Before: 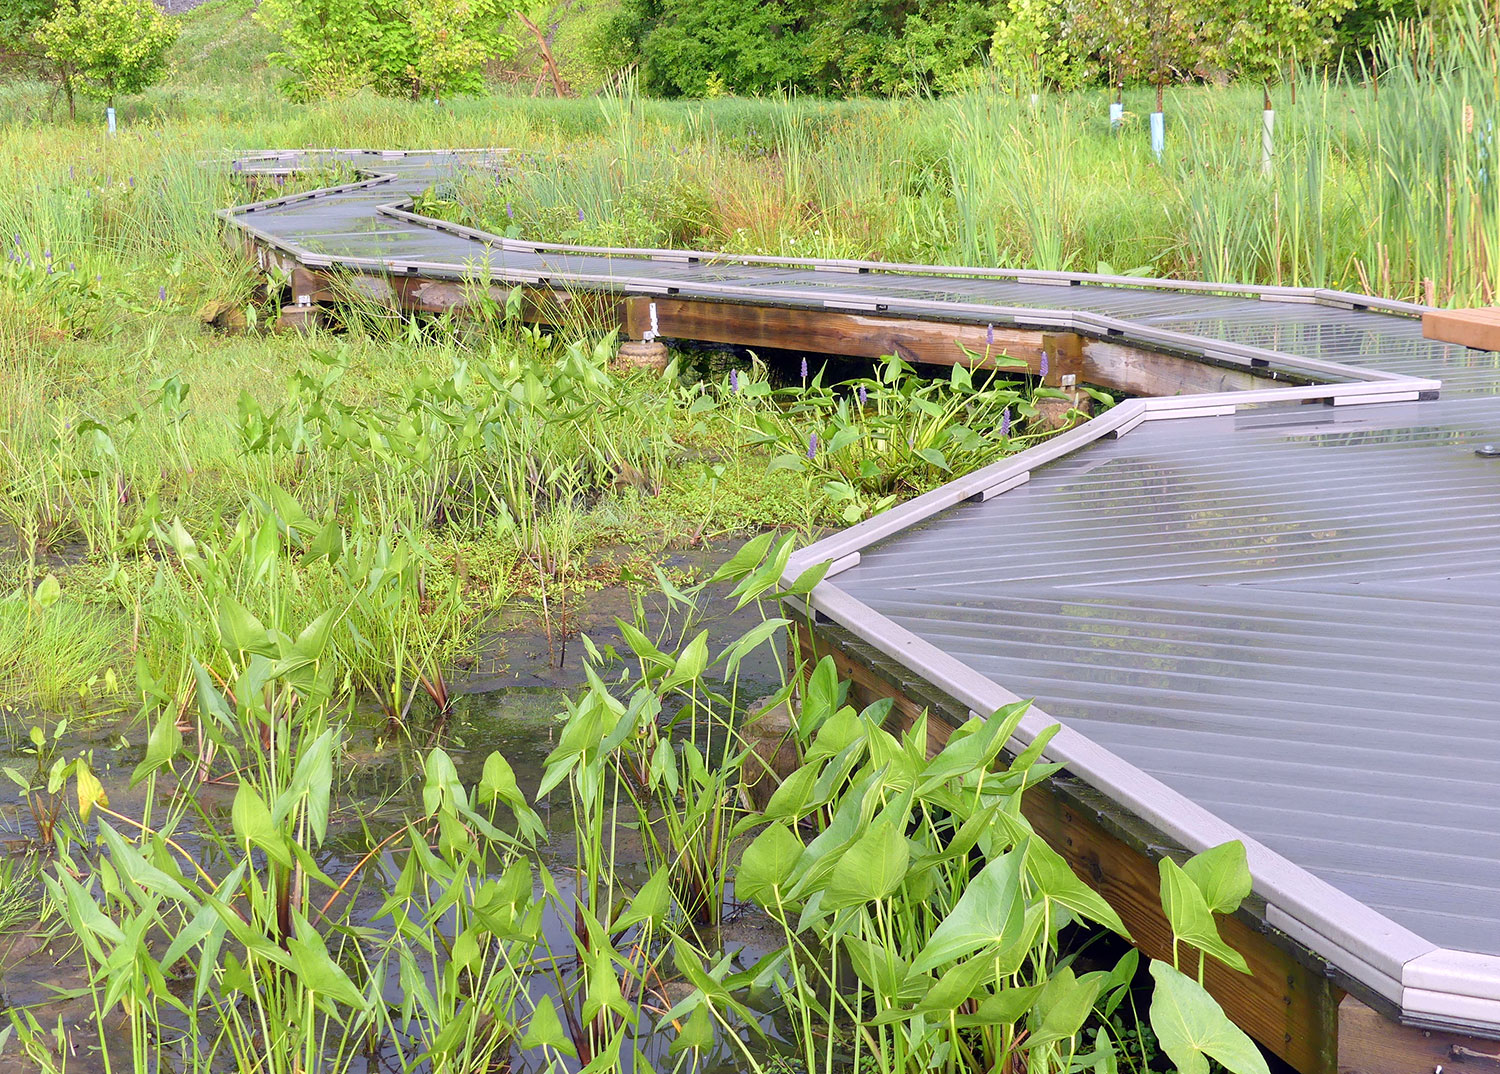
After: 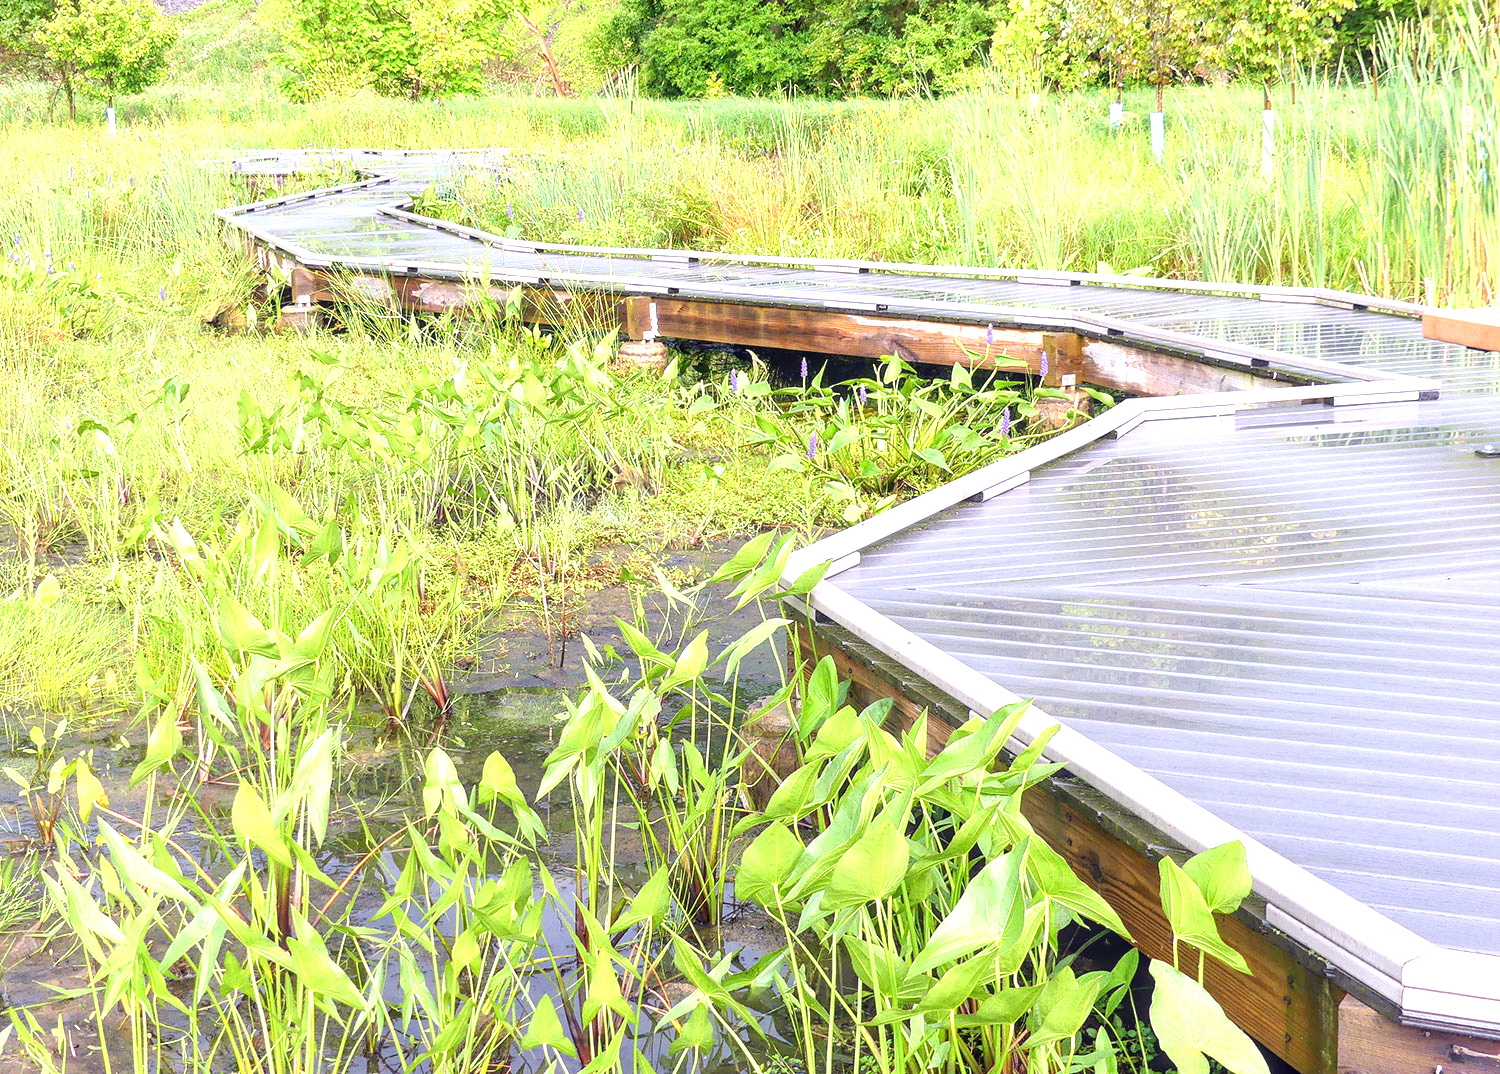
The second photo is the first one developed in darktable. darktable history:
local contrast: on, module defaults
exposure: black level correction 0, exposure 1 EV, compensate highlight preservation false
